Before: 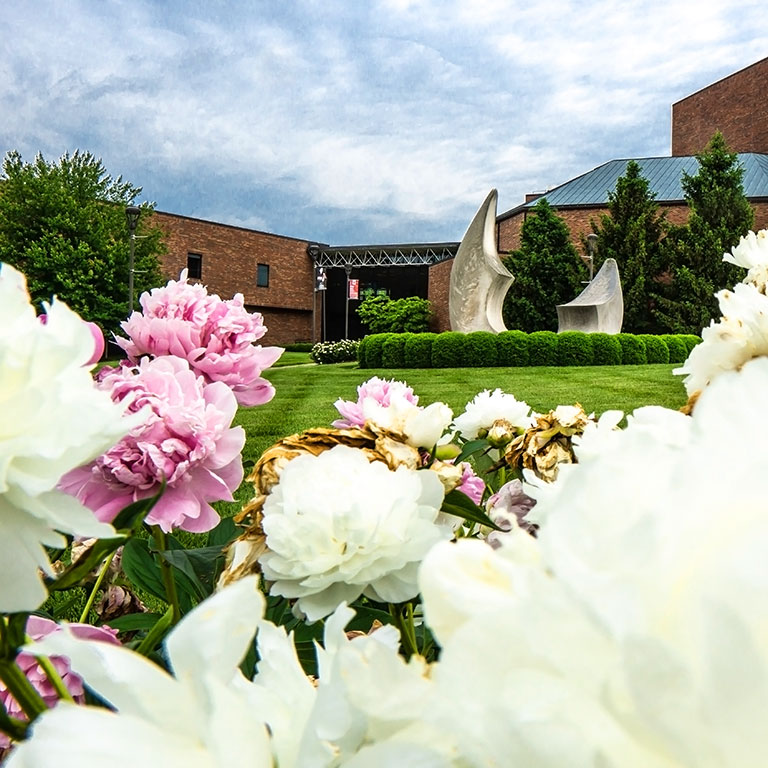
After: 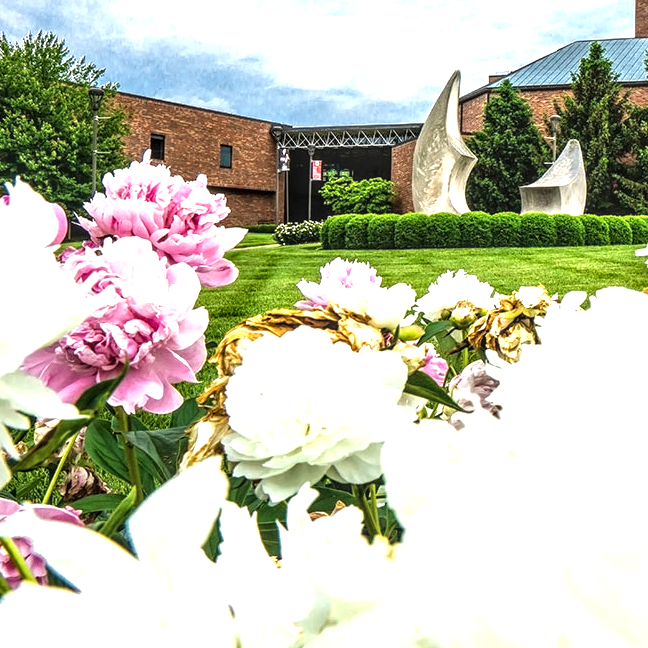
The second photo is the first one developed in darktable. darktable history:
crop and rotate: left 4.842%, top 15.51%, right 10.668%
exposure: black level correction 0, exposure 0.7 EV, compensate exposure bias true, compensate highlight preservation false
local contrast: highlights 61%, detail 143%, midtone range 0.428
white balance: emerald 1
